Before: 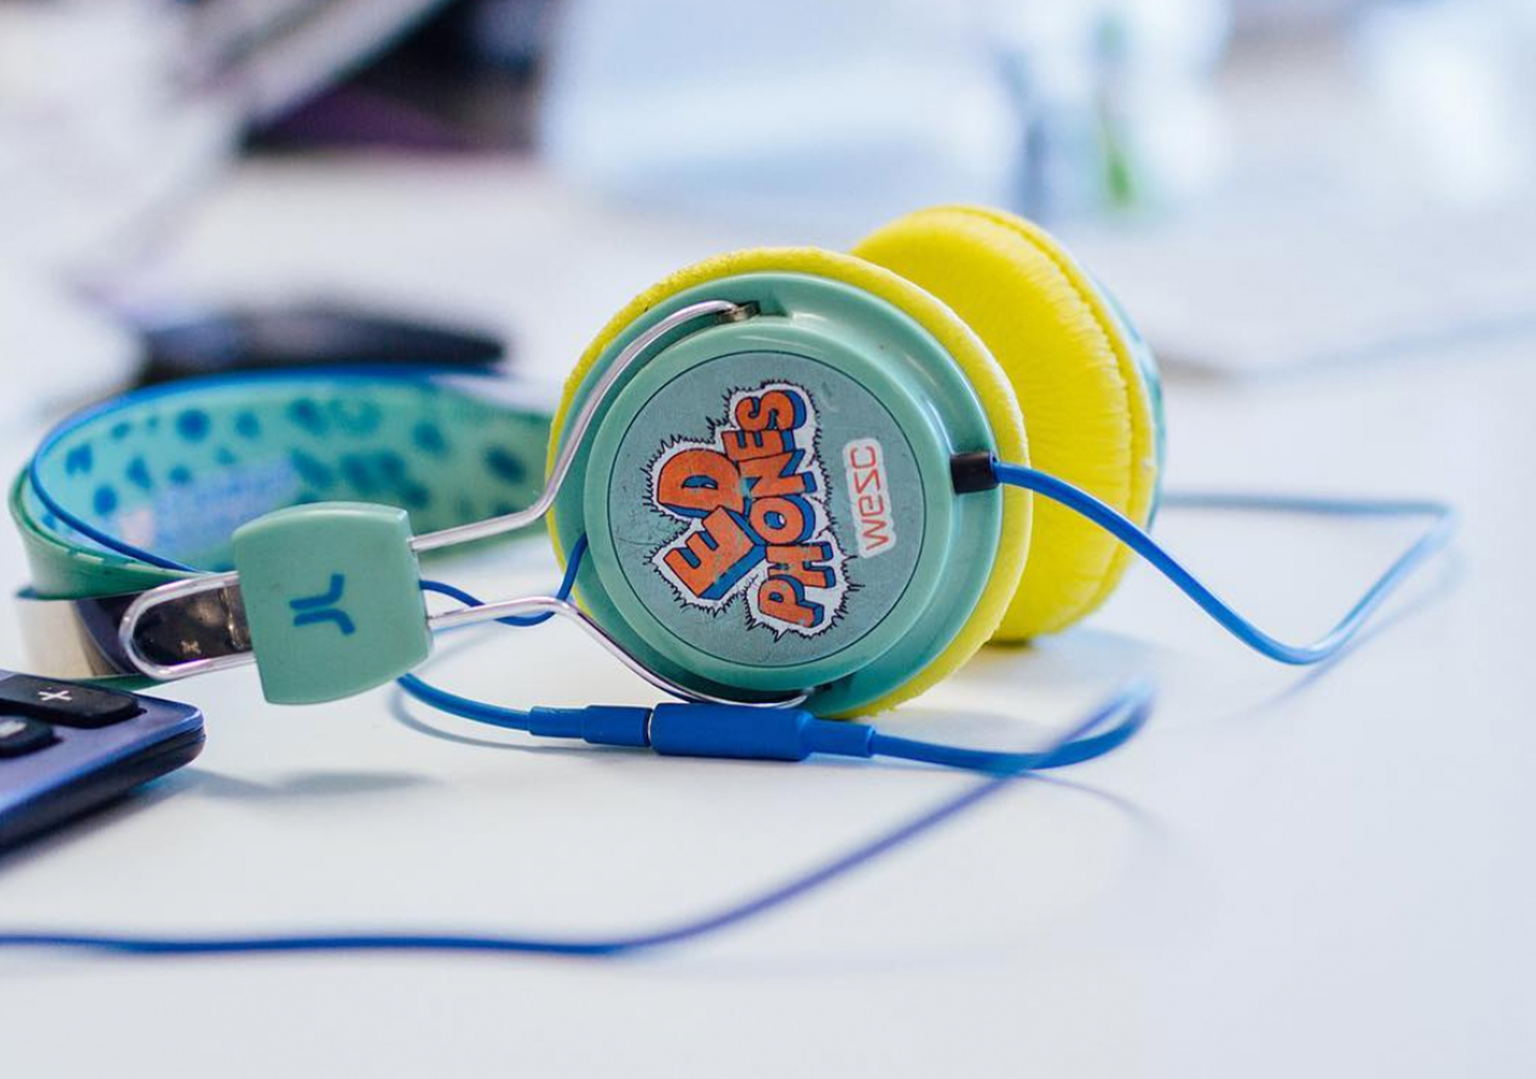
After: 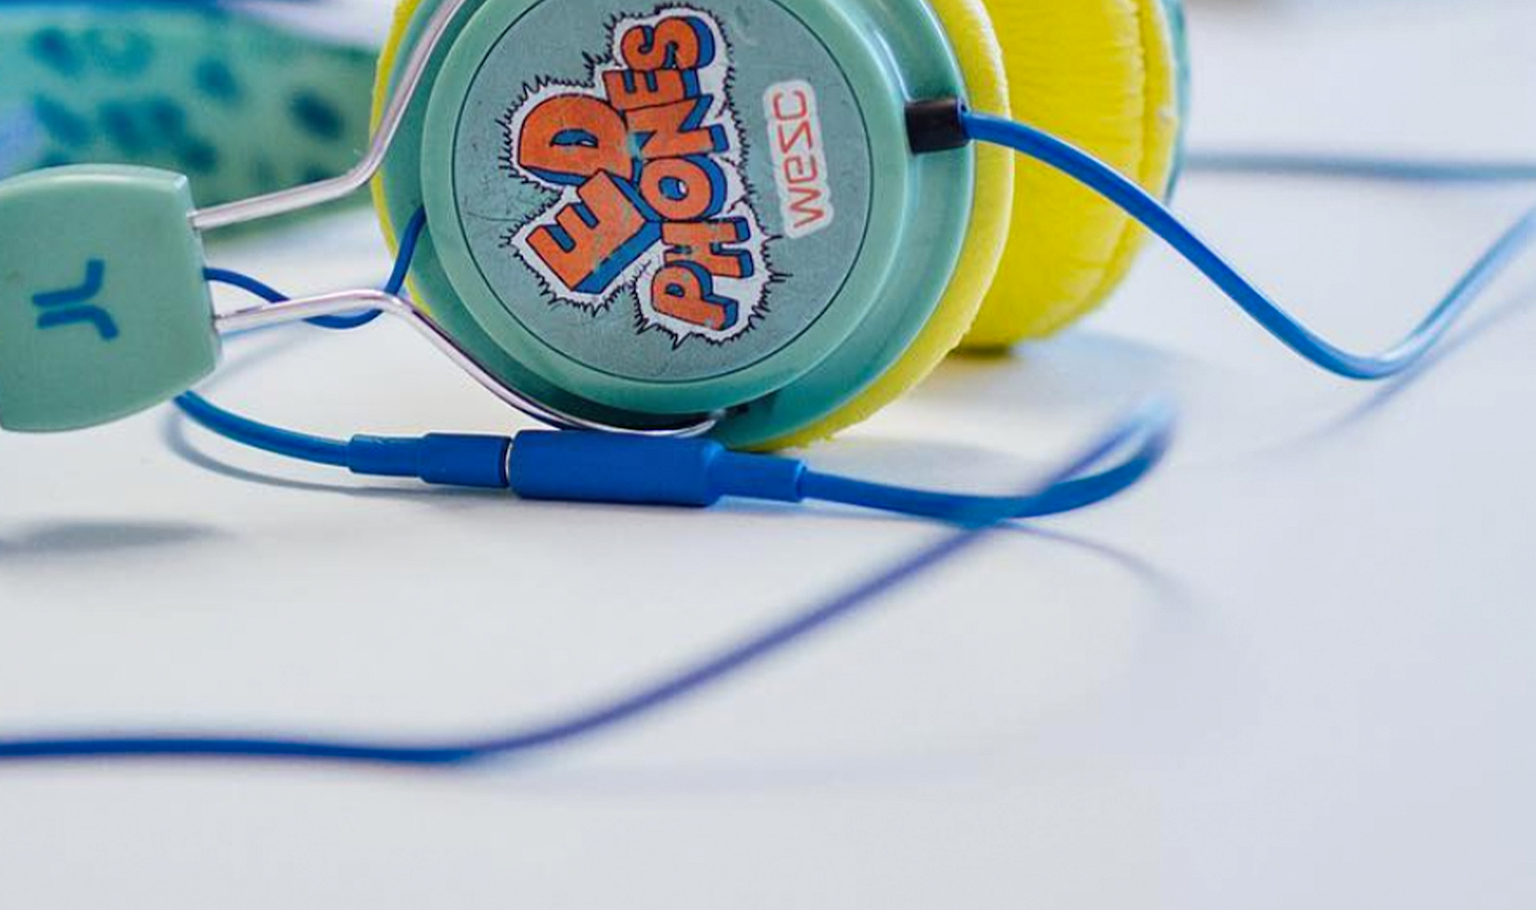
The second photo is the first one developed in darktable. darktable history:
crop and rotate: left 17.299%, top 35.115%, right 7.015%, bottom 1.024%
shadows and highlights: shadows 32, highlights -32, soften with gaussian
